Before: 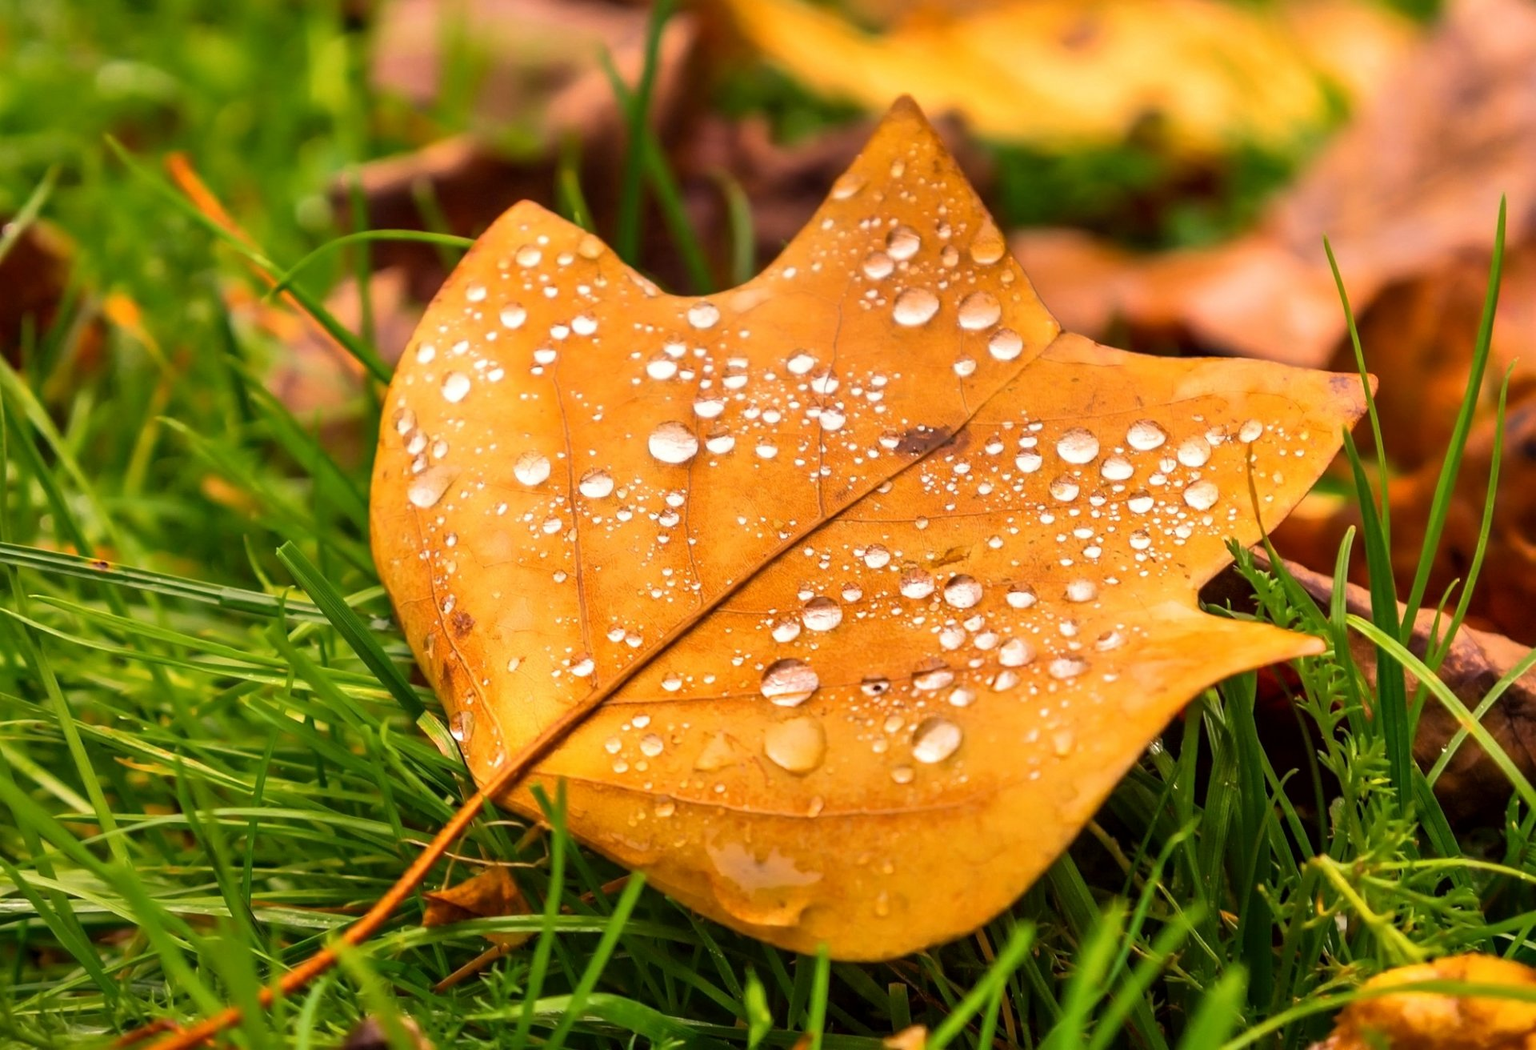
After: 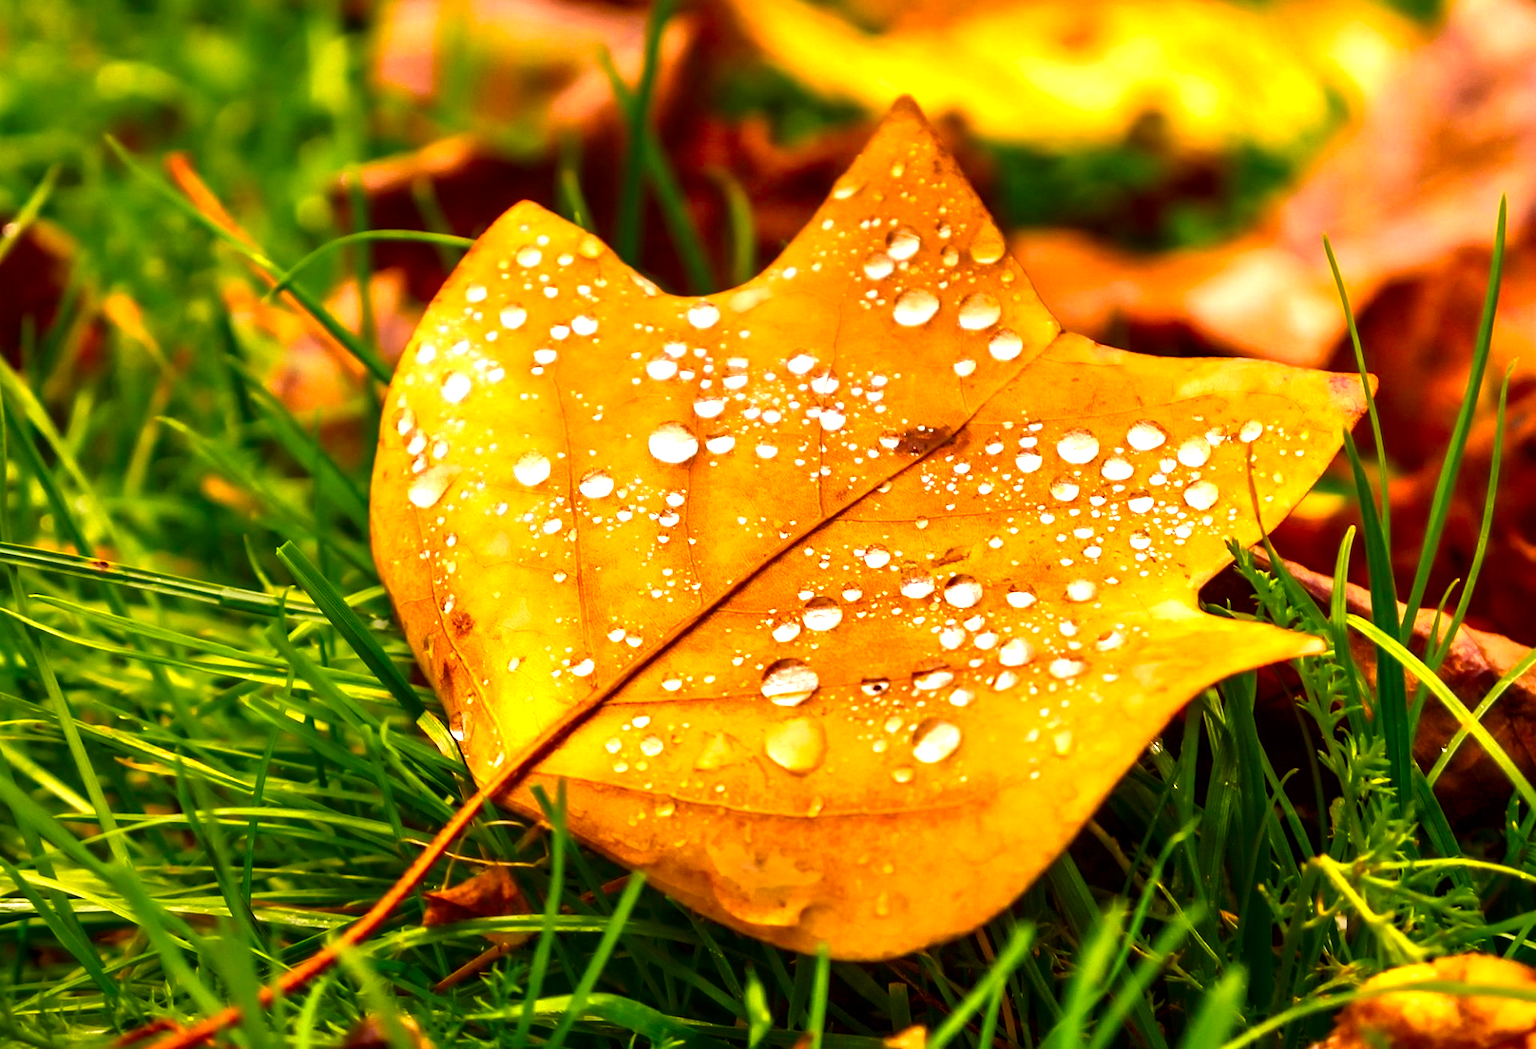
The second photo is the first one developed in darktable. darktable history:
color balance rgb: power › hue 314.87°, highlights gain › chroma 2.064%, highlights gain › hue 65.44°, linear chroma grading › global chroma 14.813%, perceptual saturation grading › global saturation 20%, perceptual saturation grading › highlights -25.174%, perceptual saturation grading › shadows 25.712%, global vibrance 20%
contrast brightness saturation: brightness -0.214, saturation 0.084
exposure: exposure 0.781 EV, compensate highlight preservation false
